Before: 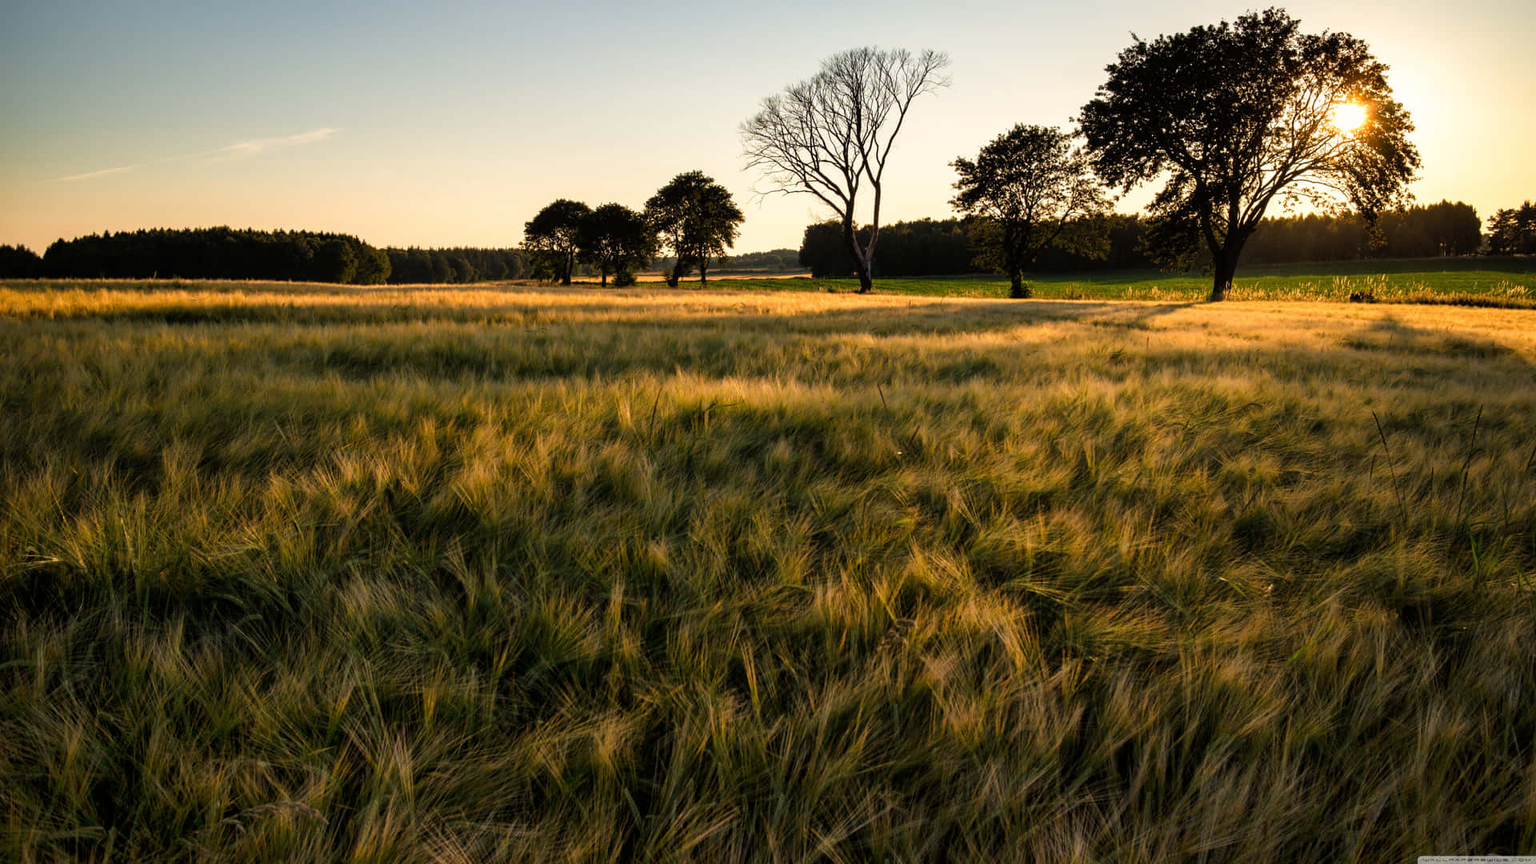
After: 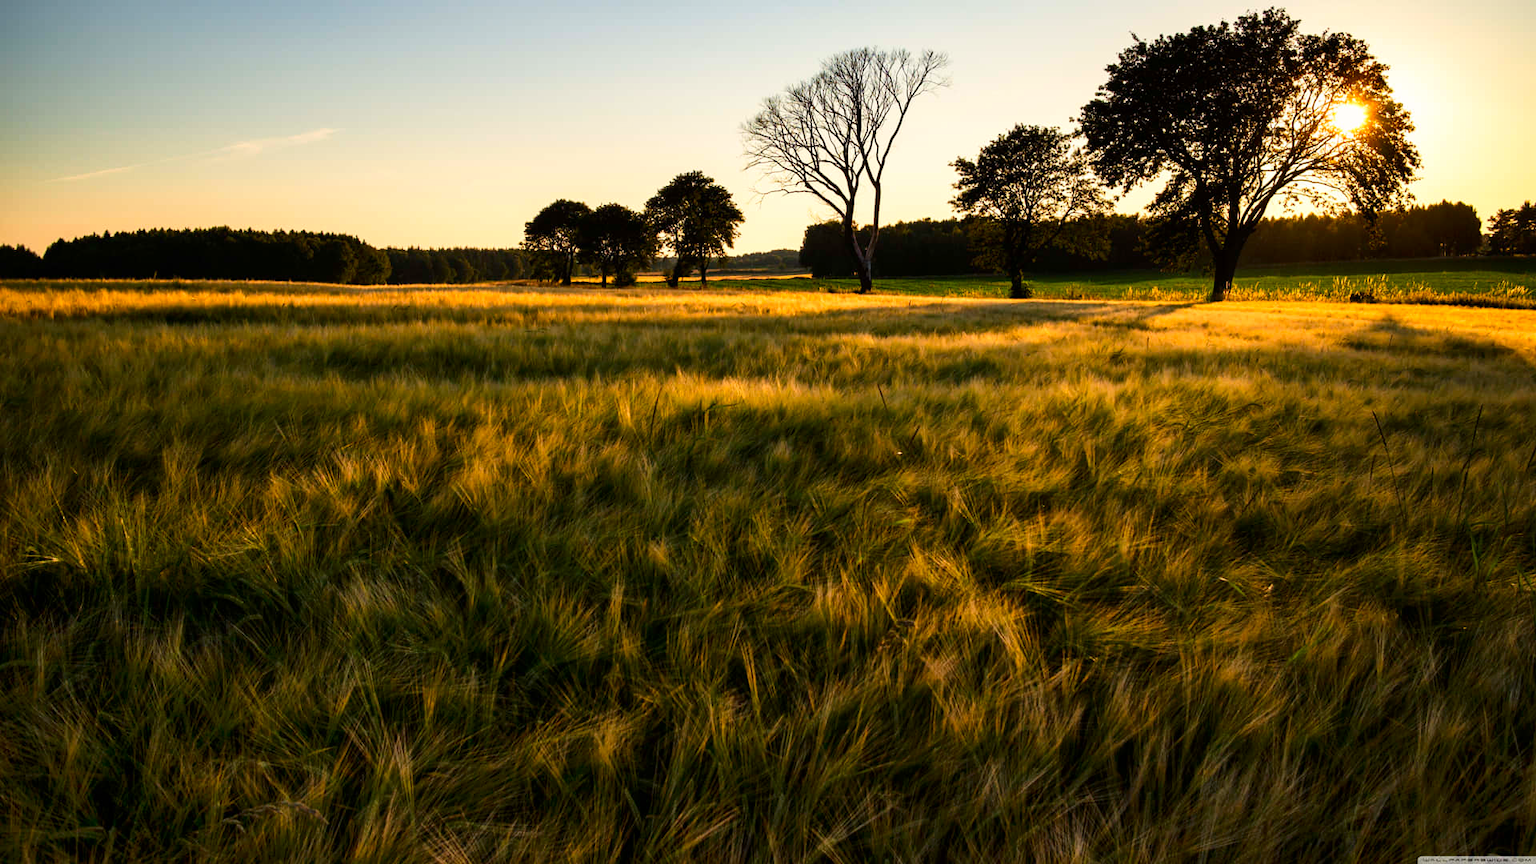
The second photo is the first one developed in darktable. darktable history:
contrast brightness saturation: contrast 0.171, saturation 0.3
